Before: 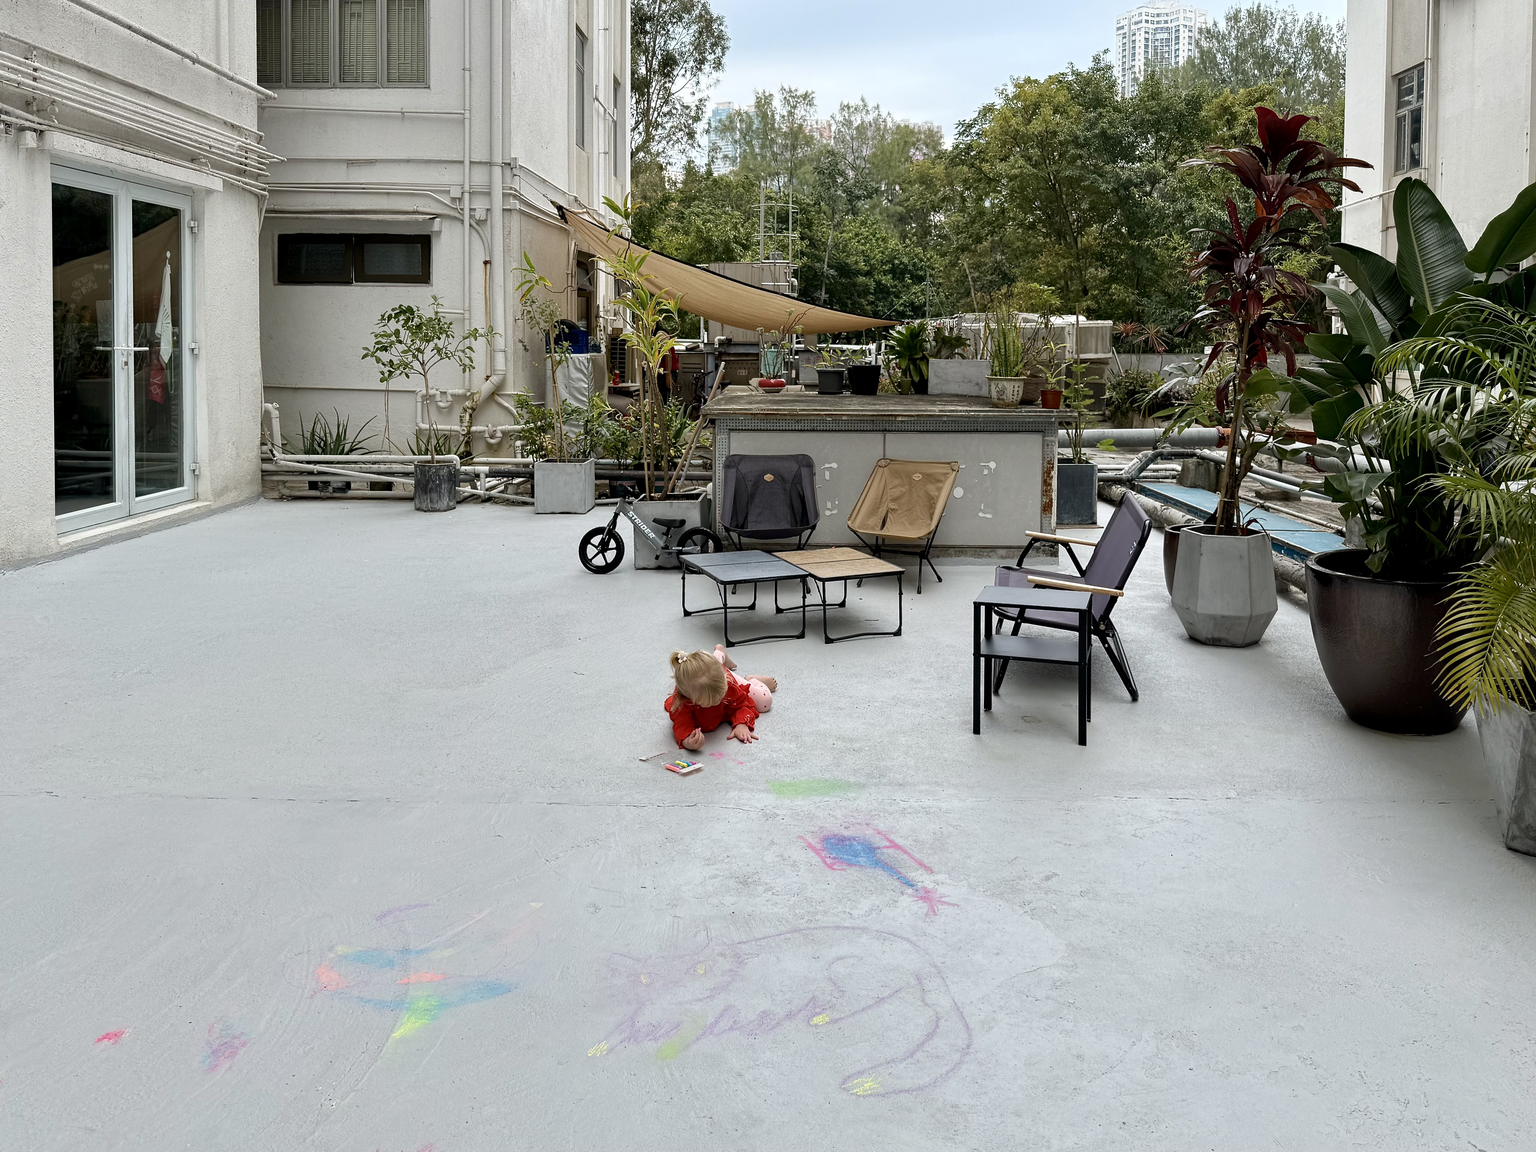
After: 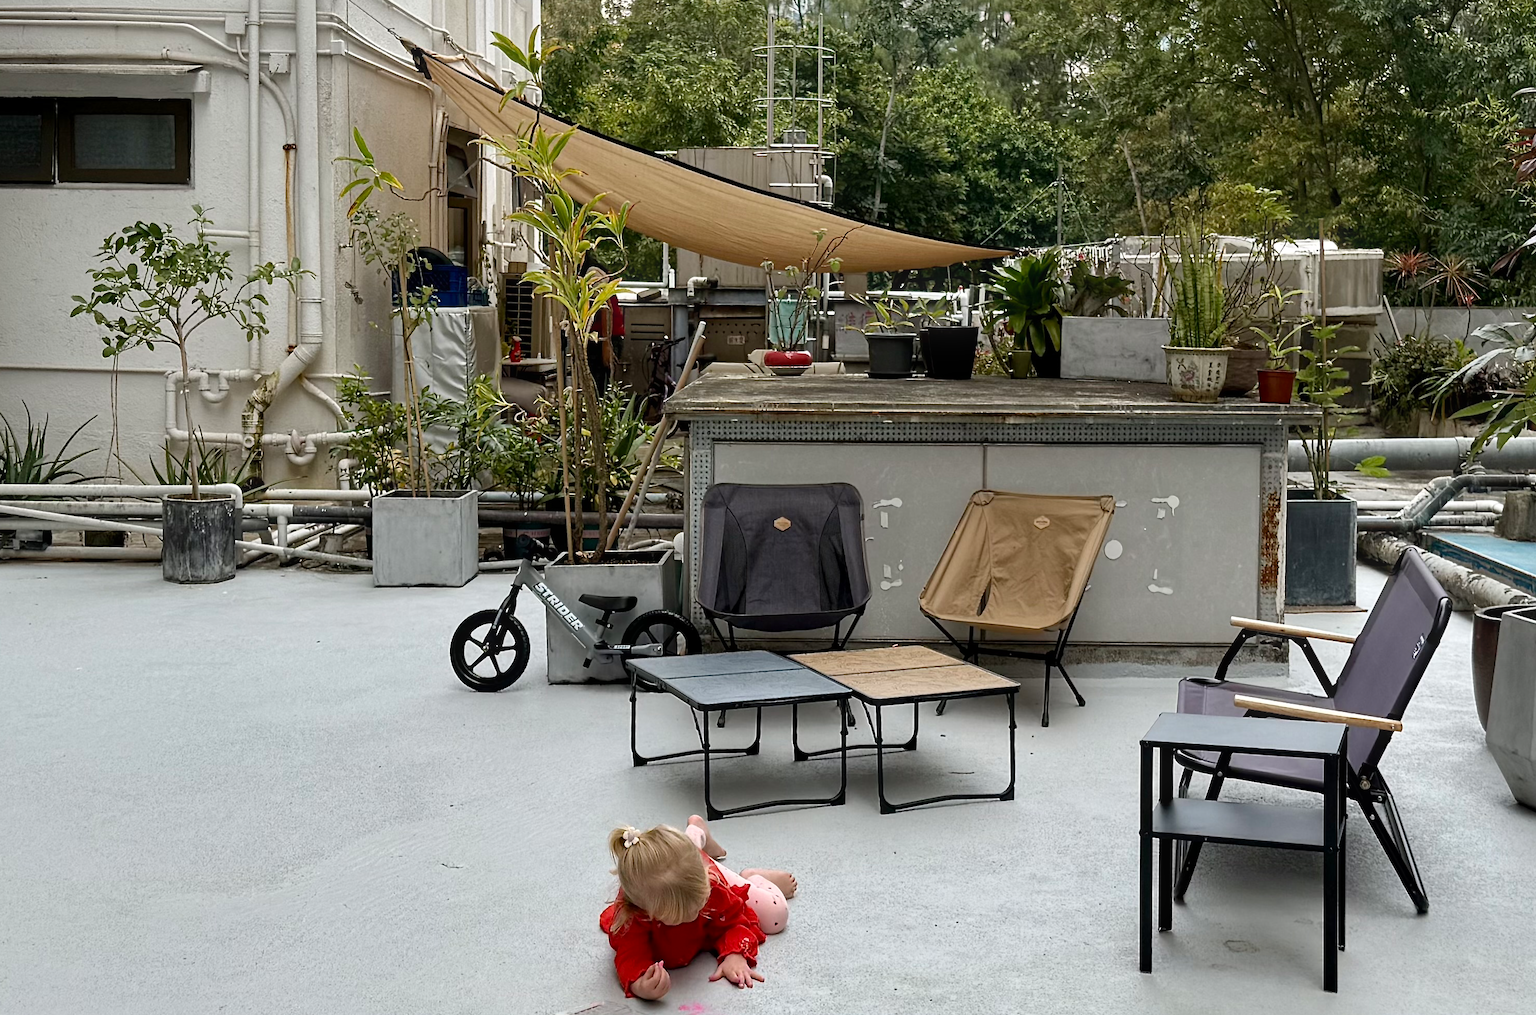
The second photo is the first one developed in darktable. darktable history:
bloom: size 9%, threshold 100%, strength 7%
tone equalizer: on, module defaults
crop: left 20.932%, top 15.471%, right 21.848%, bottom 34.081%
